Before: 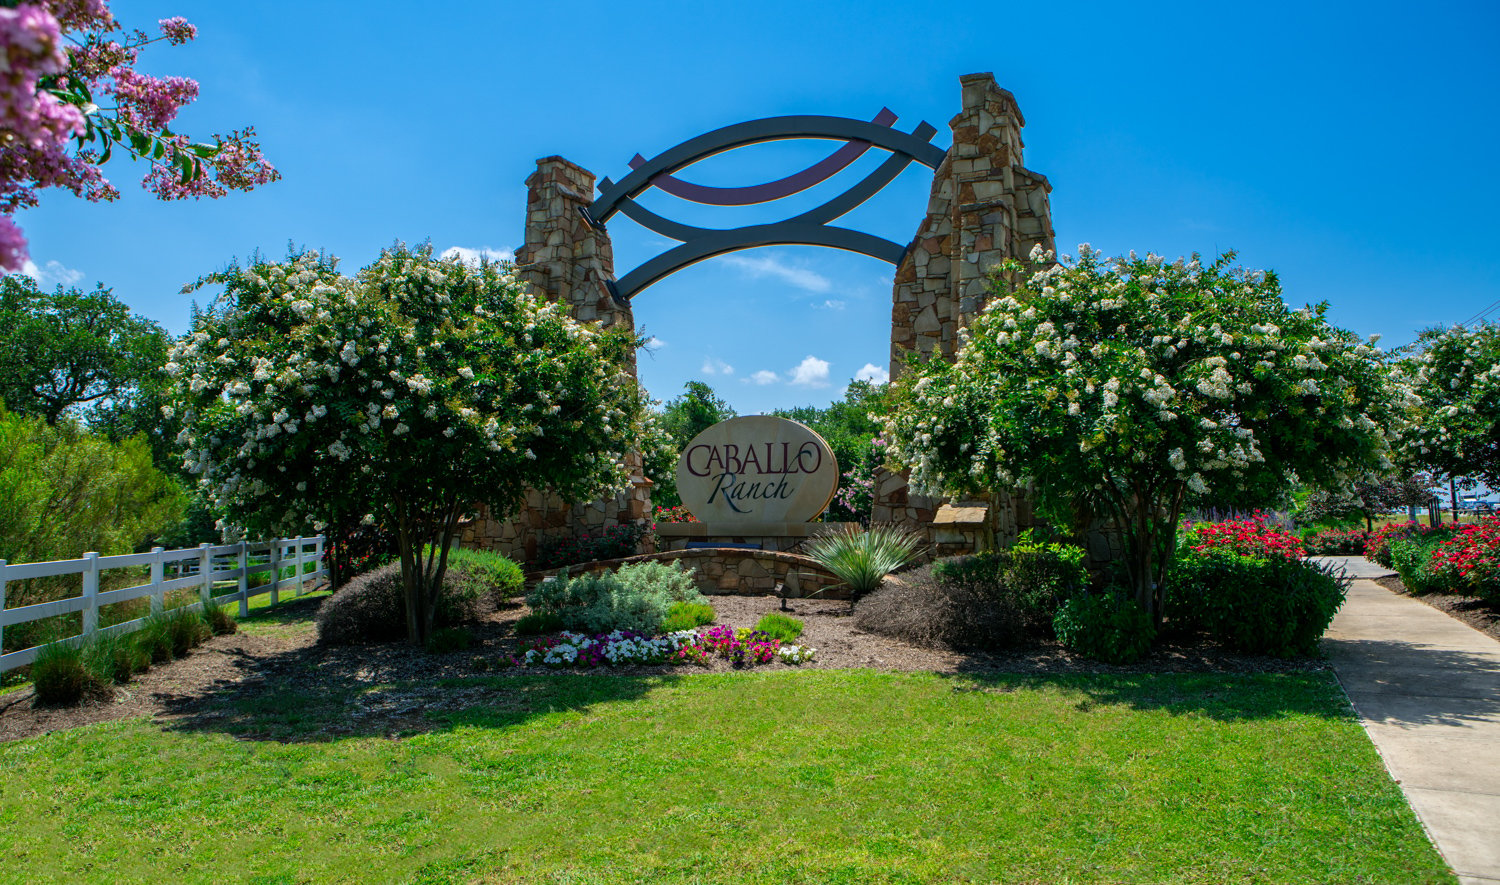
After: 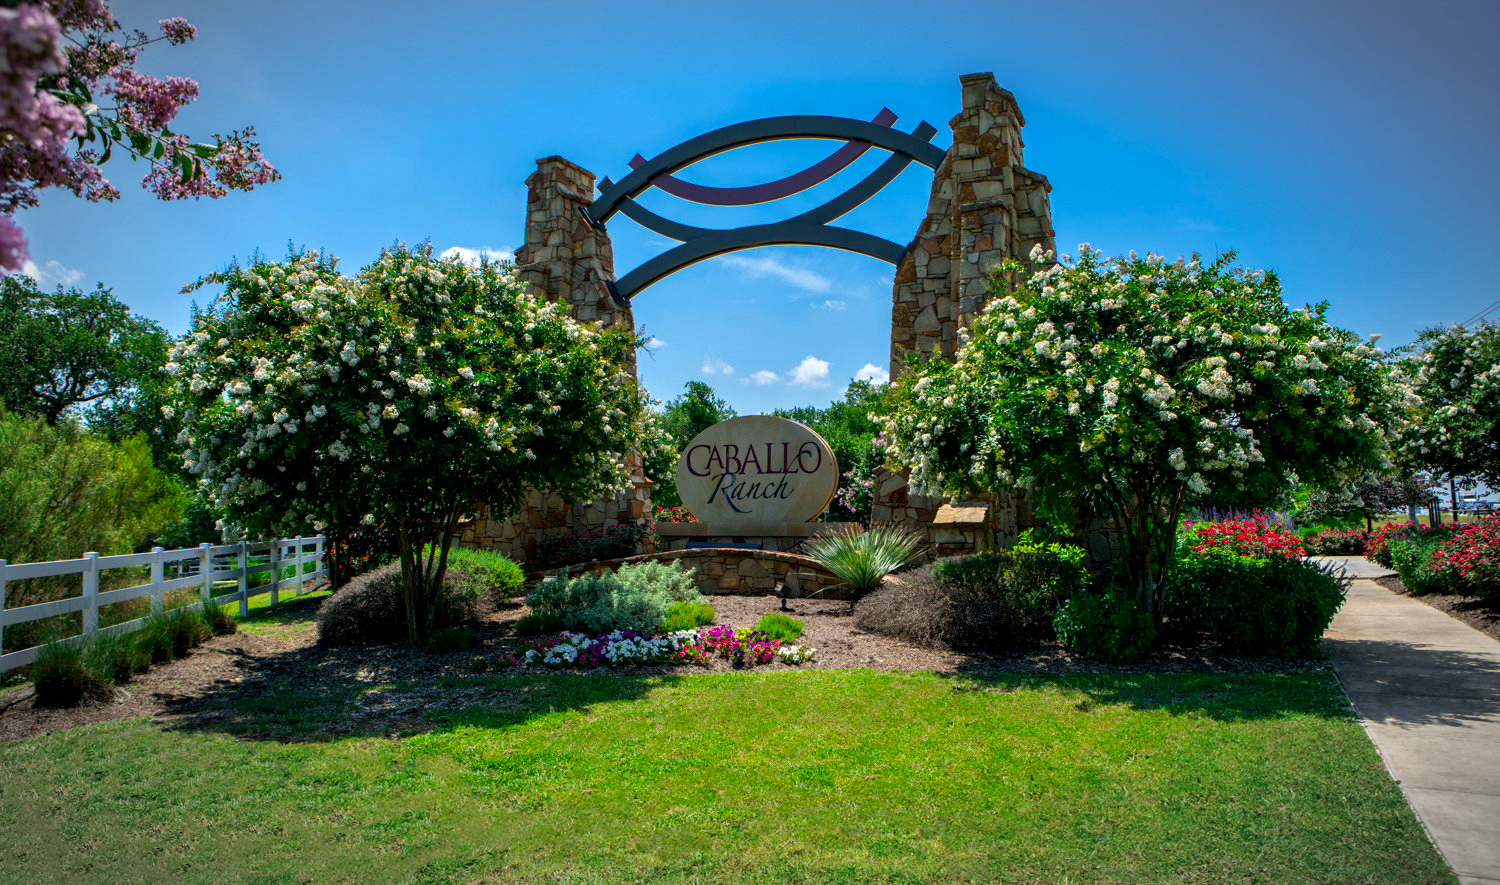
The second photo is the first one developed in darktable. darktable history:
color correction: highlights a* 0.816, highlights b* 2.78, saturation 1.1
contrast equalizer: octaves 7, y [[0.528 ×6], [0.514 ×6], [0.362 ×6], [0 ×6], [0 ×6]]
vignetting: automatic ratio true
